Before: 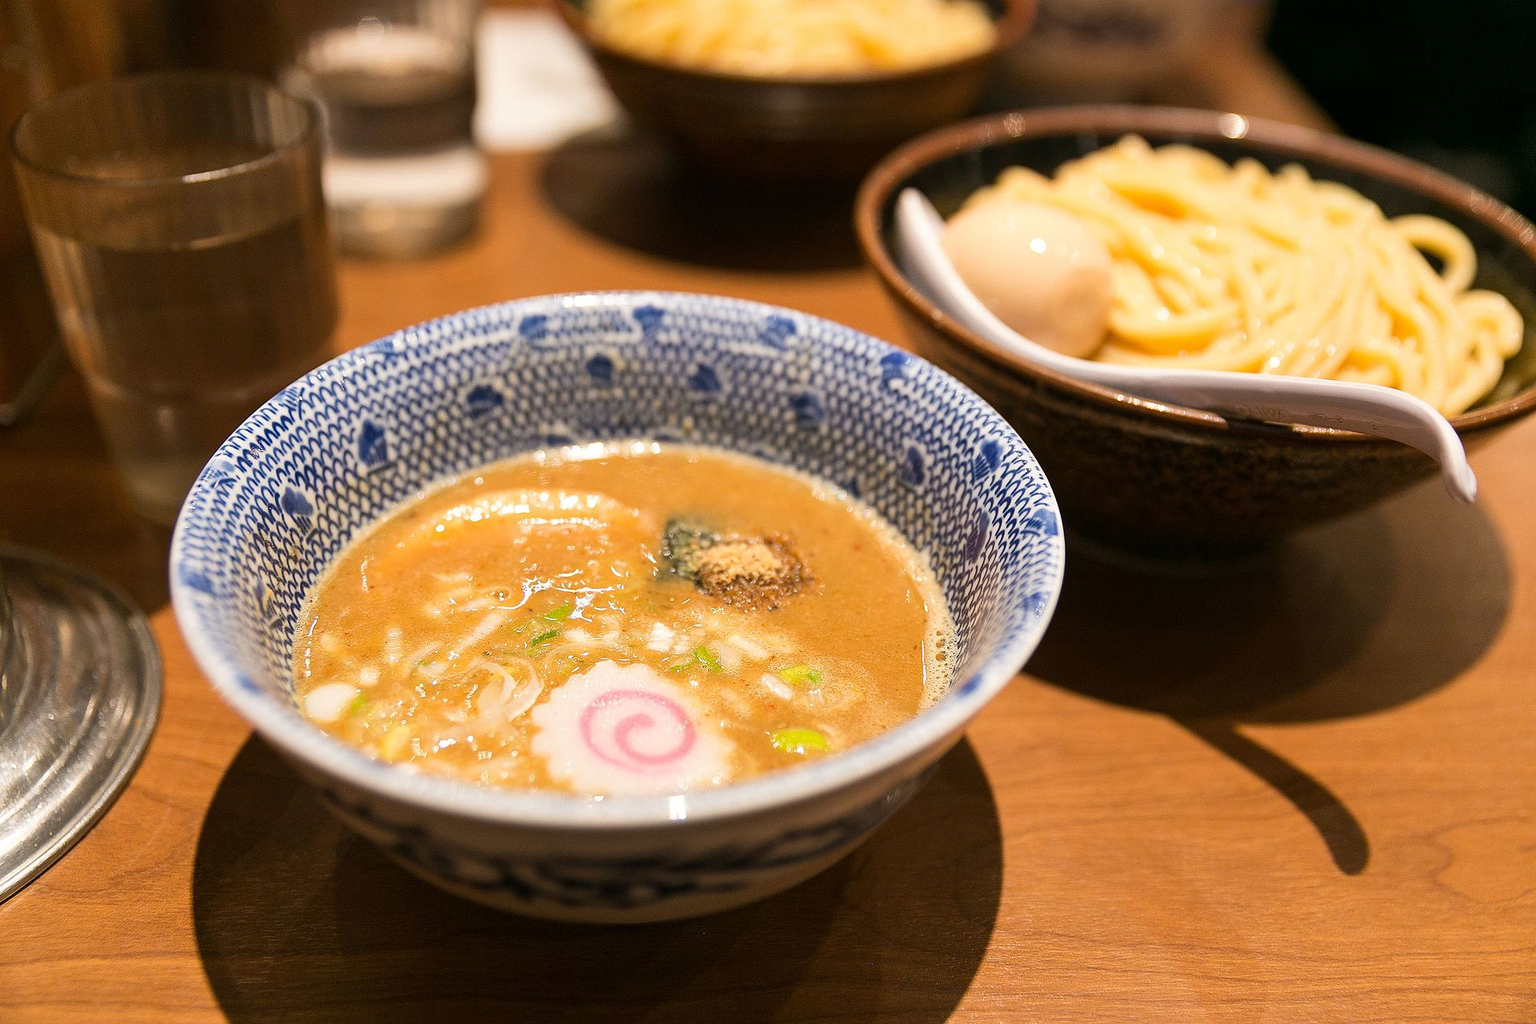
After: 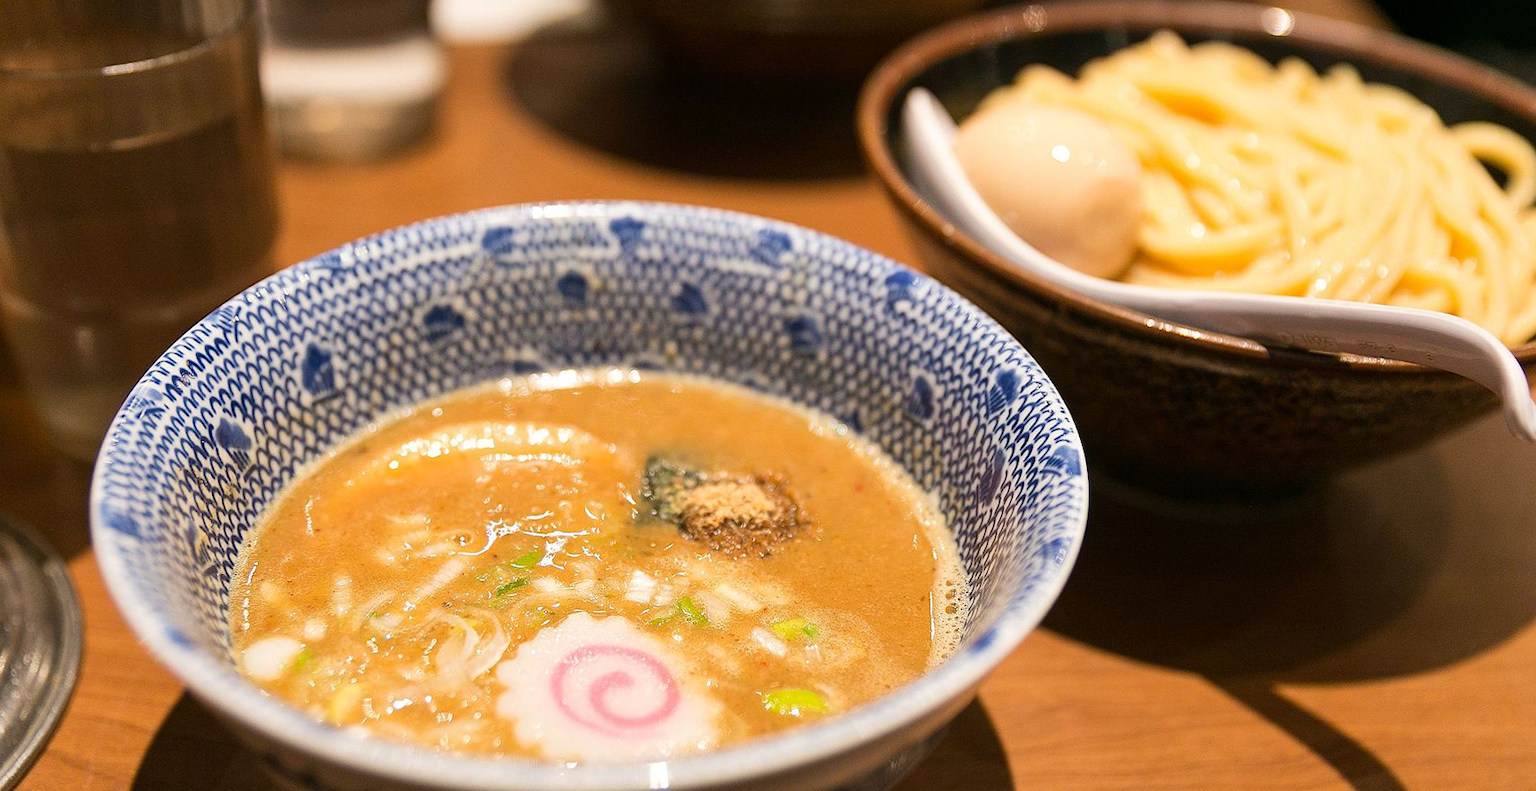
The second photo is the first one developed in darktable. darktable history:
crop: left 5.596%, top 10.314%, right 3.534%, bottom 19.395%
rotate and perspective: rotation 0.174°, lens shift (vertical) 0.013, lens shift (horizontal) 0.019, shear 0.001, automatic cropping original format, crop left 0.007, crop right 0.991, crop top 0.016, crop bottom 0.997
